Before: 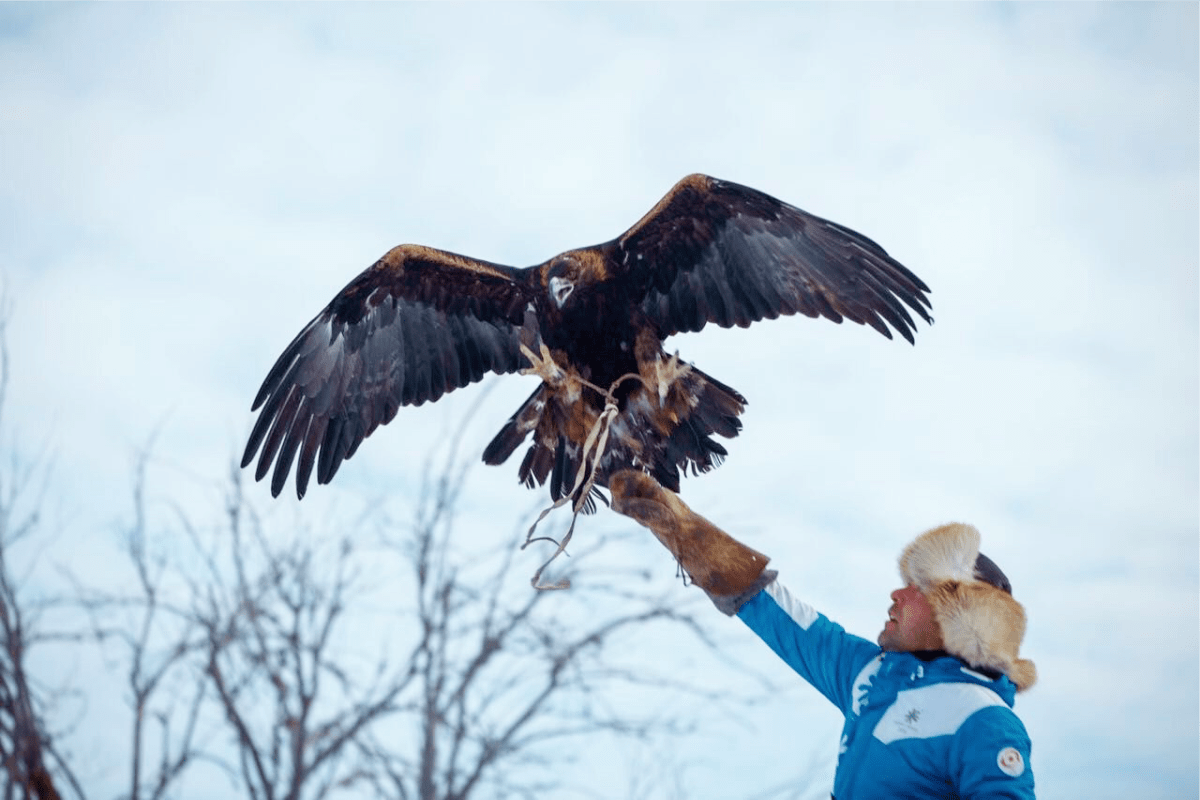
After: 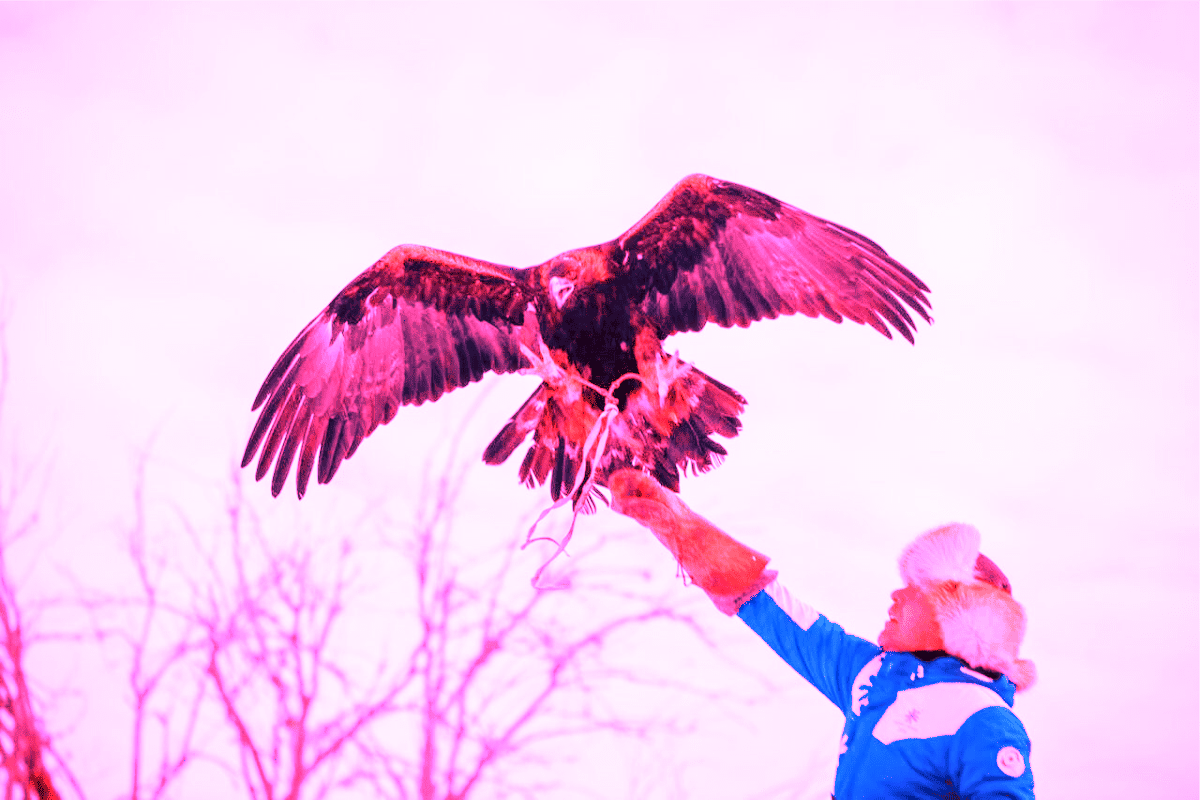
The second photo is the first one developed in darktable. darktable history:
haze removal: compatibility mode true, adaptive false
white balance: red 4.26, blue 1.802
local contrast: highlights 100%, shadows 100%, detail 120%, midtone range 0.2
